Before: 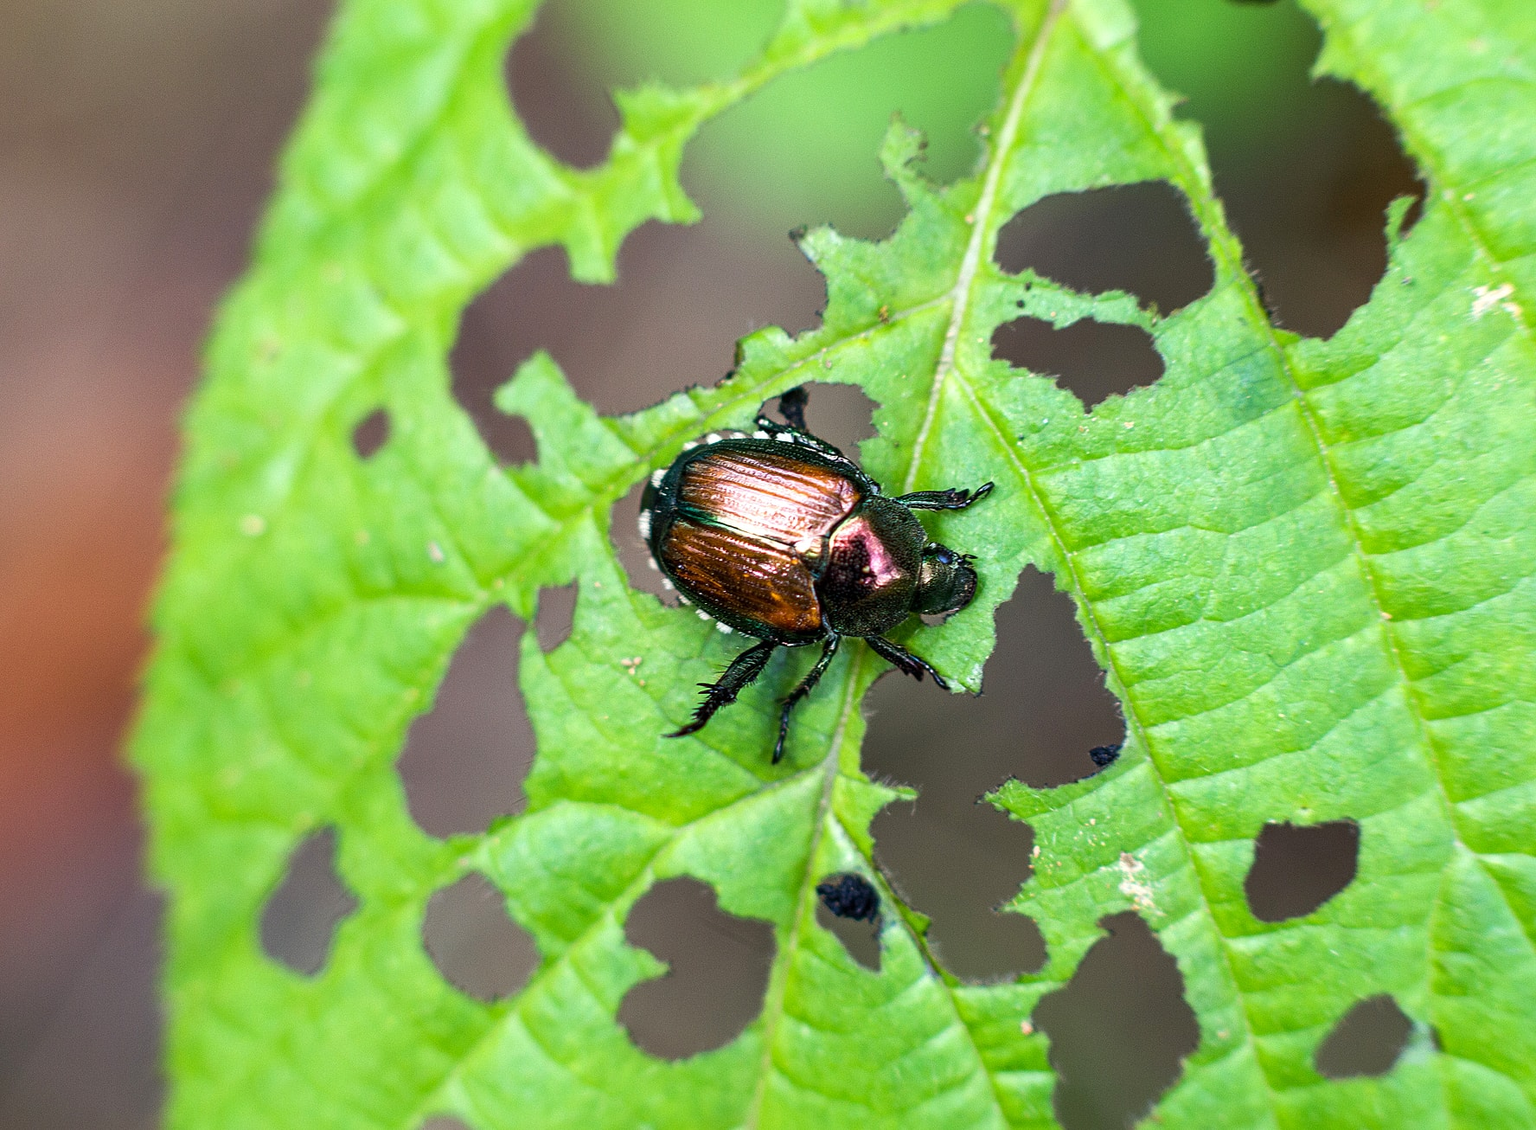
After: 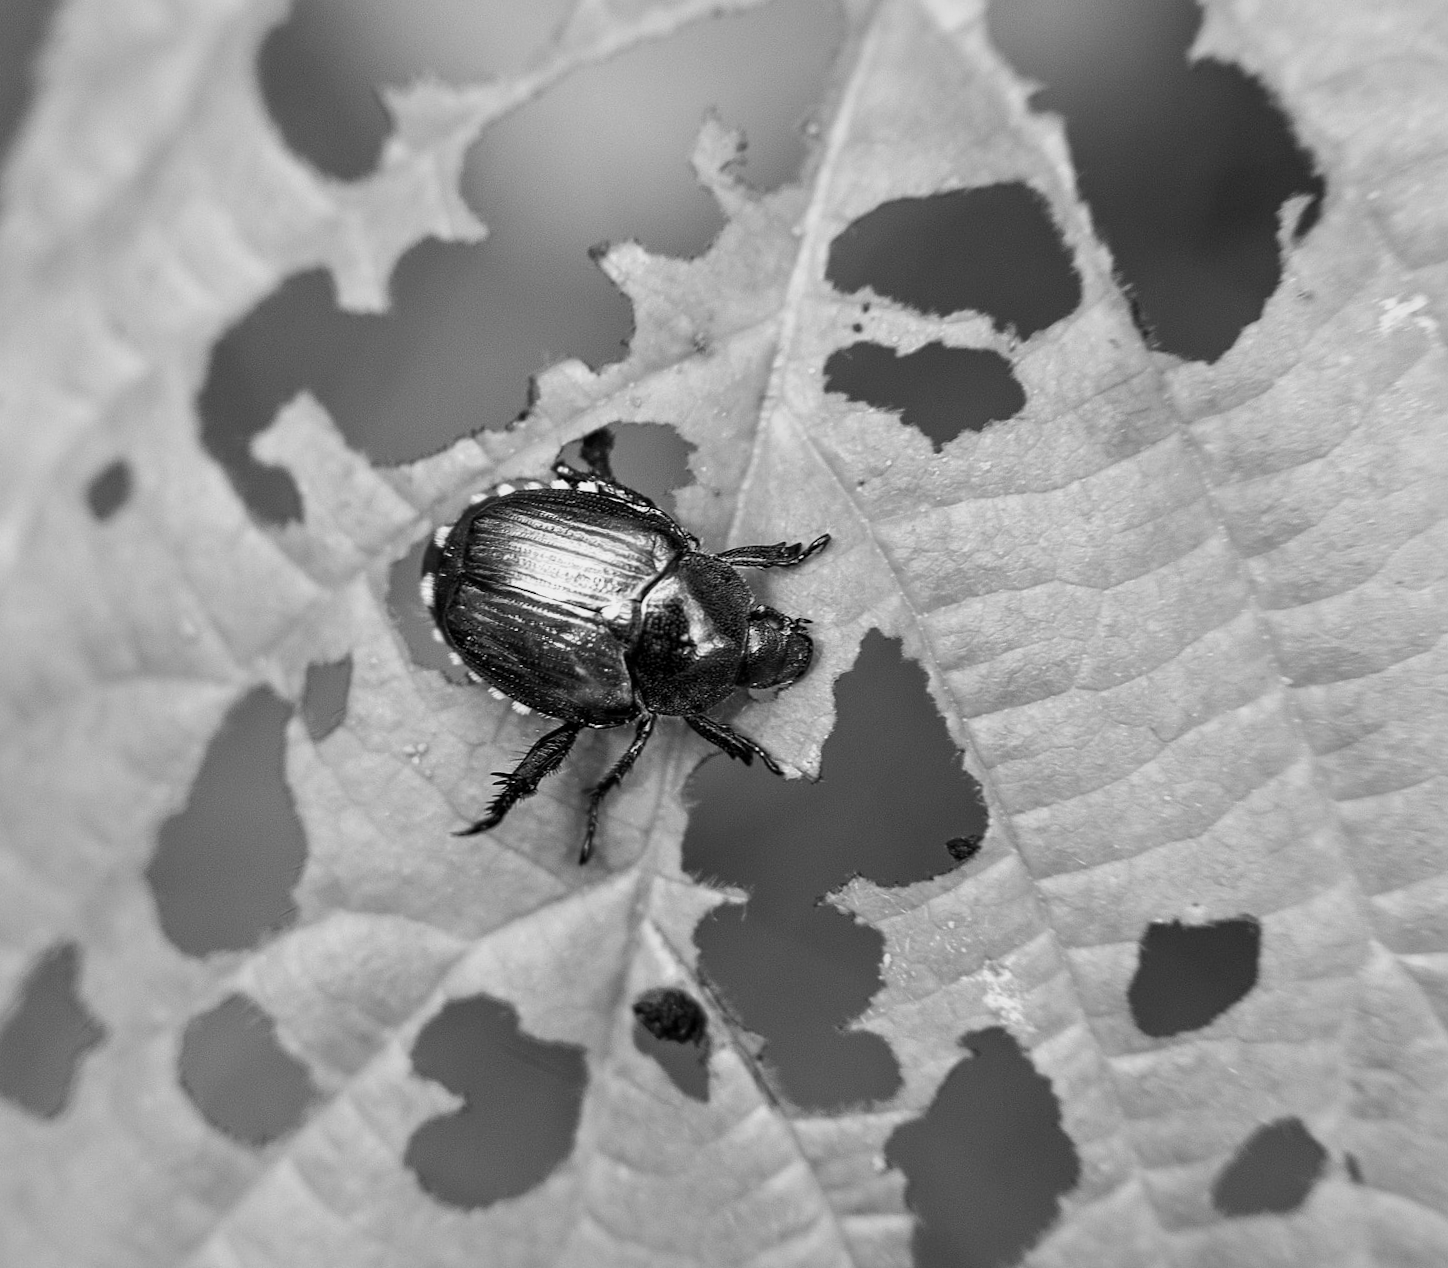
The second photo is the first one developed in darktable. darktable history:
crop: left 17.582%, bottom 0.031%
local contrast: mode bilateral grid, contrast 15, coarseness 36, detail 105%, midtone range 0.2
monochrome: a 14.95, b -89.96
rotate and perspective: rotation -1°, crop left 0.011, crop right 0.989, crop top 0.025, crop bottom 0.975
color zones: curves: ch2 [(0, 0.5) (0.143, 0.517) (0.286, 0.571) (0.429, 0.522) (0.571, 0.5) (0.714, 0.5) (0.857, 0.5) (1, 0.5)]
